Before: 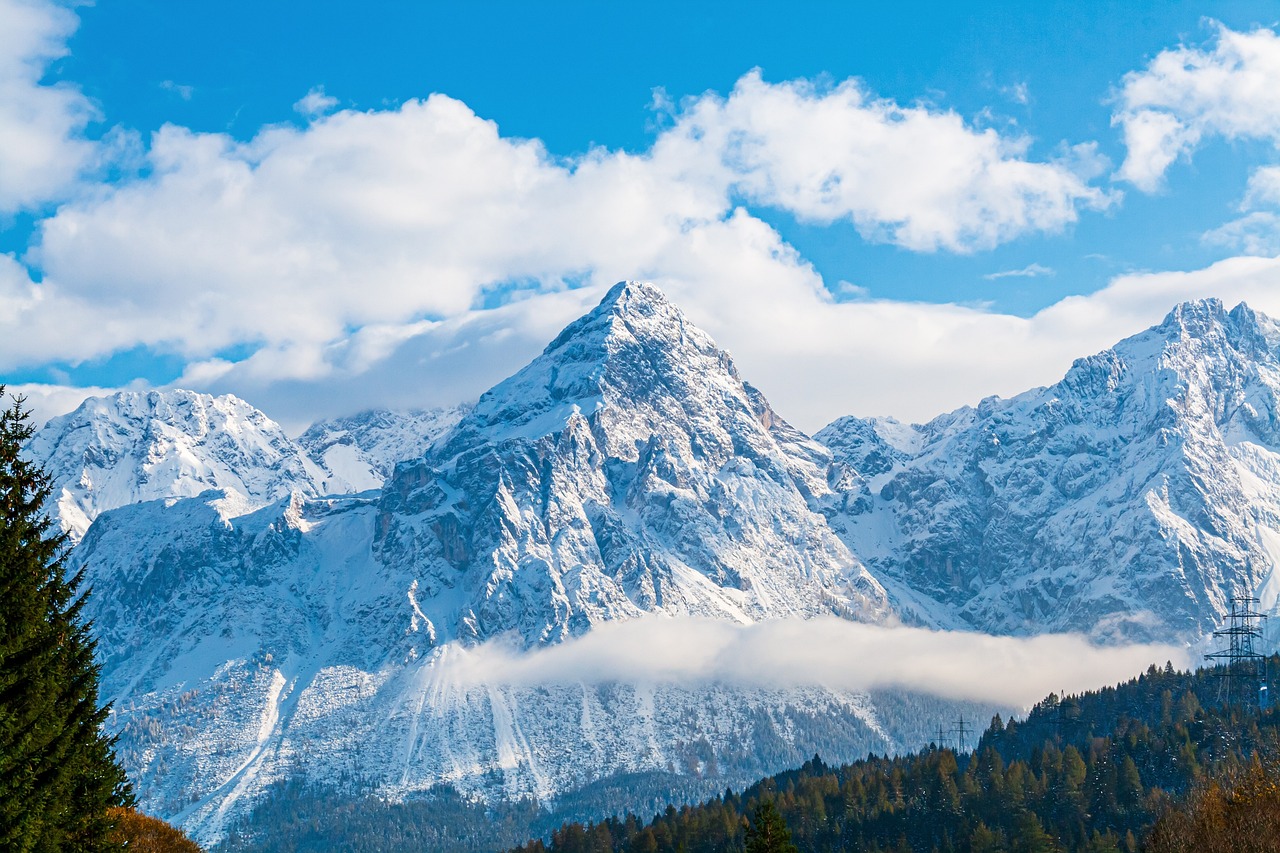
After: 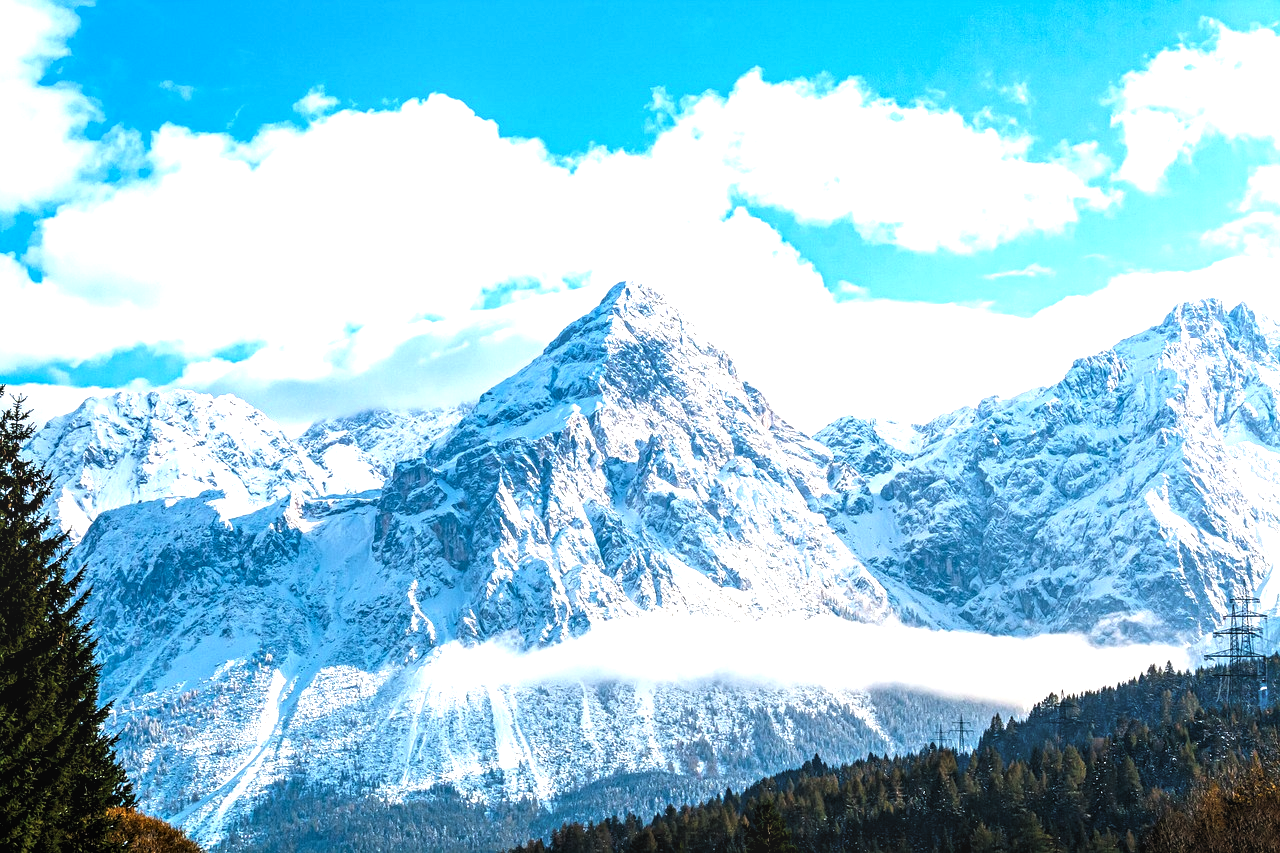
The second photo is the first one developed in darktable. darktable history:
local contrast: on, module defaults
tone equalizer: -8 EV -0.788 EV, -7 EV -0.713 EV, -6 EV -0.584 EV, -5 EV -0.367 EV, -3 EV 0.367 EV, -2 EV 0.6 EV, -1 EV 0.686 EV, +0 EV 0.767 EV, luminance estimator HSV value / RGB max
levels: white 90.72%, levels [0.052, 0.496, 0.908]
